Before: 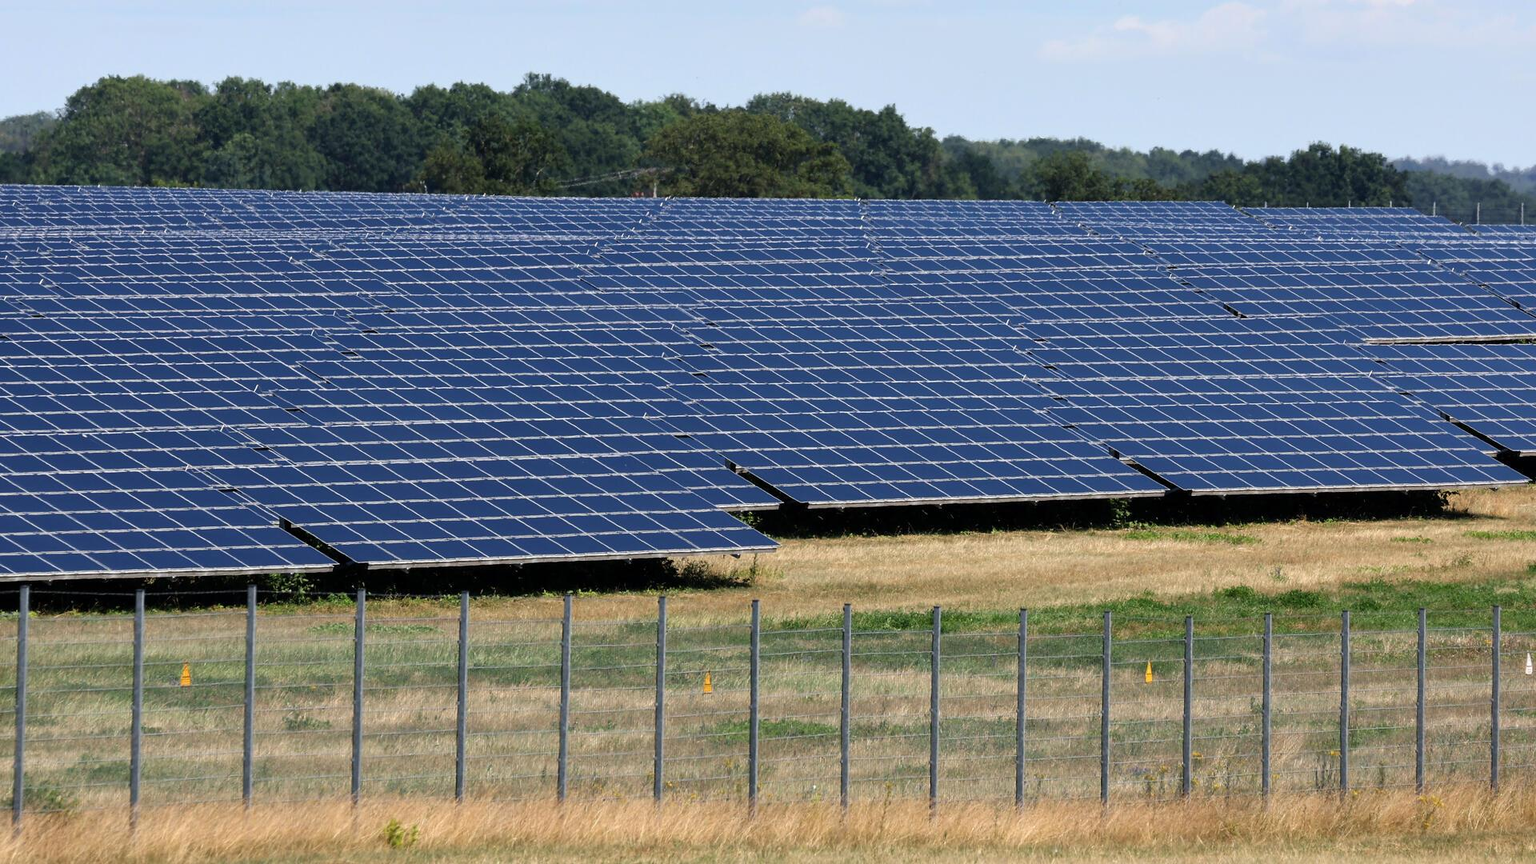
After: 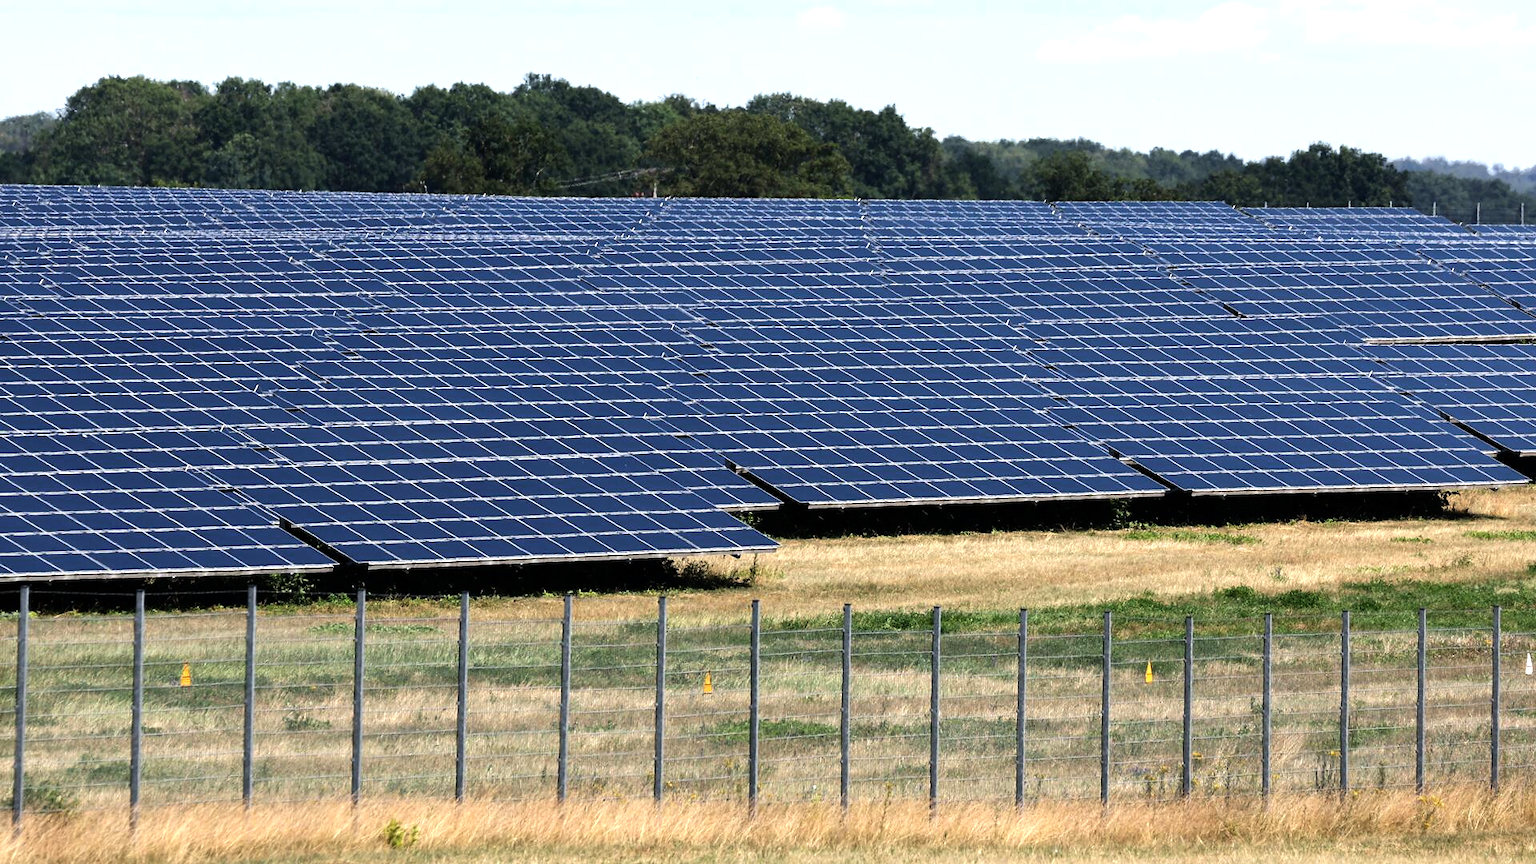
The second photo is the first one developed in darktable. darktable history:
tone equalizer: -8 EV -0.786 EV, -7 EV -0.682 EV, -6 EV -0.593 EV, -5 EV -0.372 EV, -3 EV 0.383 EV, -2 EV 0.6 EV, -1 EV 0.699 EV, +0 EV 0.752 EV, edges refinement/feathering 500, mask exposure compensation -1.57 EV, preserve details no
